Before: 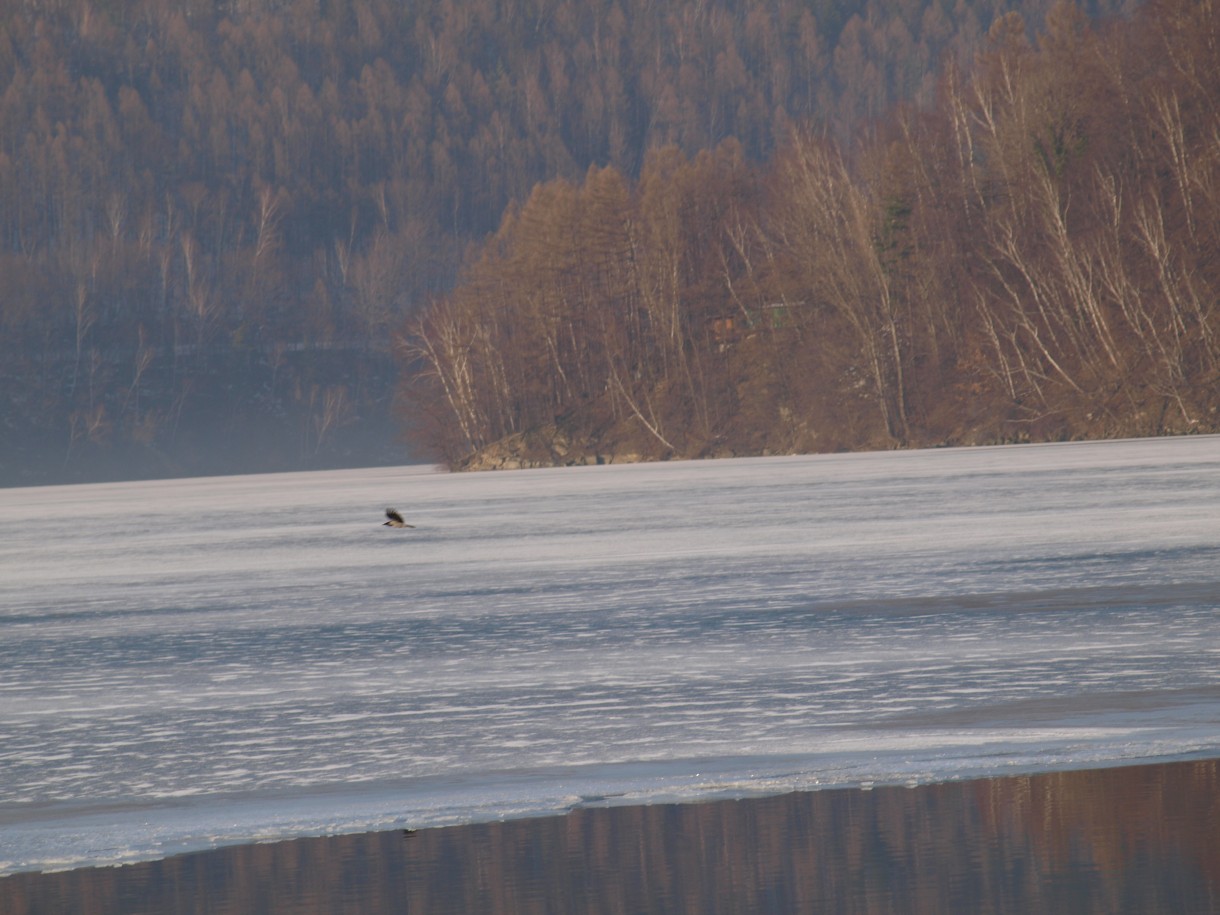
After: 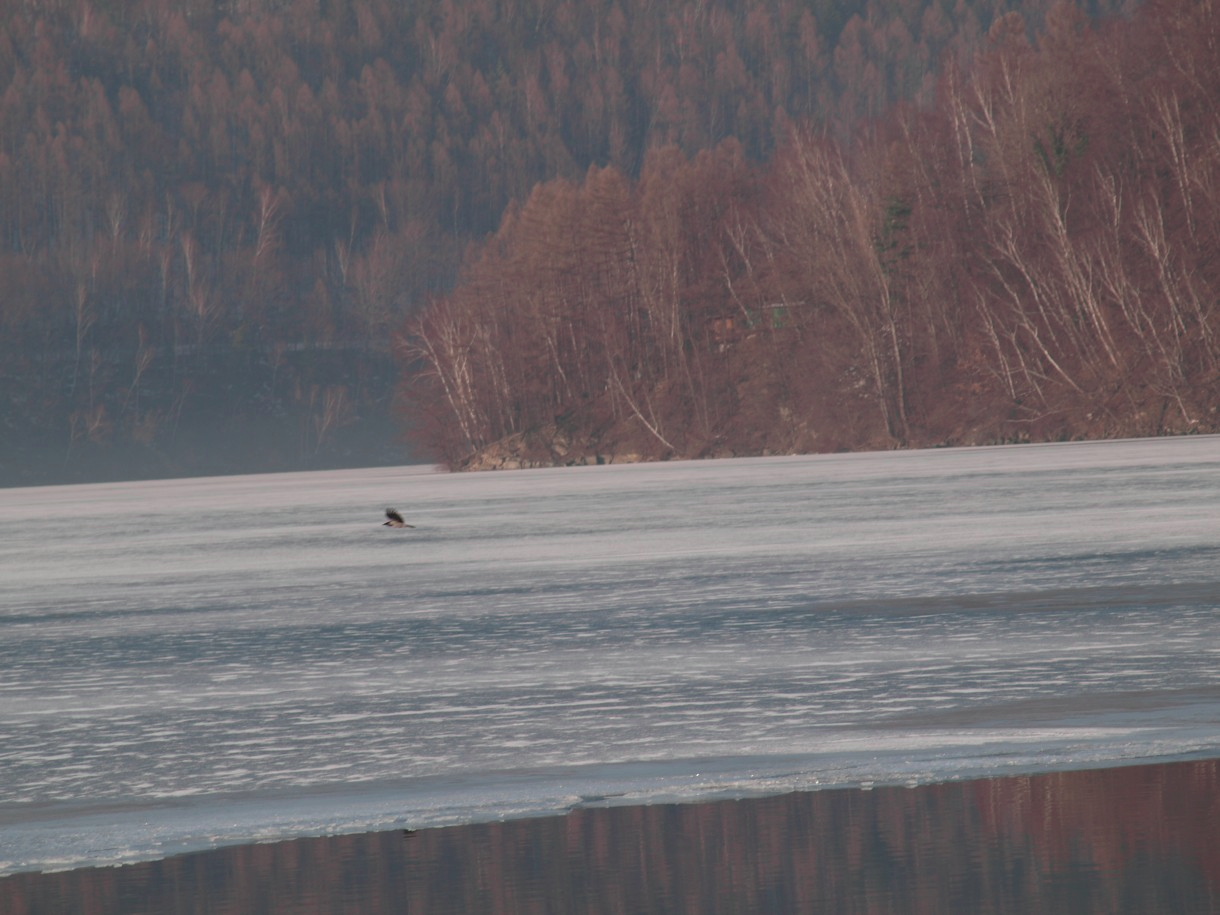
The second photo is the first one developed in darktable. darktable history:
tone curve: curves: ch0 [(0, 0.046) (0.04, 0.074) (0.883, 0.858) (1, 1)]; ch1 [(0, 0) (0.146, 0.159) (0.338, 0.365) (0.417, 0.455) (0.489, 0.486) (0.504, 0.502) (0.529, 0.537) (0.563, 0.567) (1, 1)]; ch2 [(0, 0) (0.307, 0.298) (0.388, 0.375) (0.443, 0.456) (0.485, 0.492) (0.544, 0.525) (1, 1)], color space Lab, independent channels, preserve colors none
